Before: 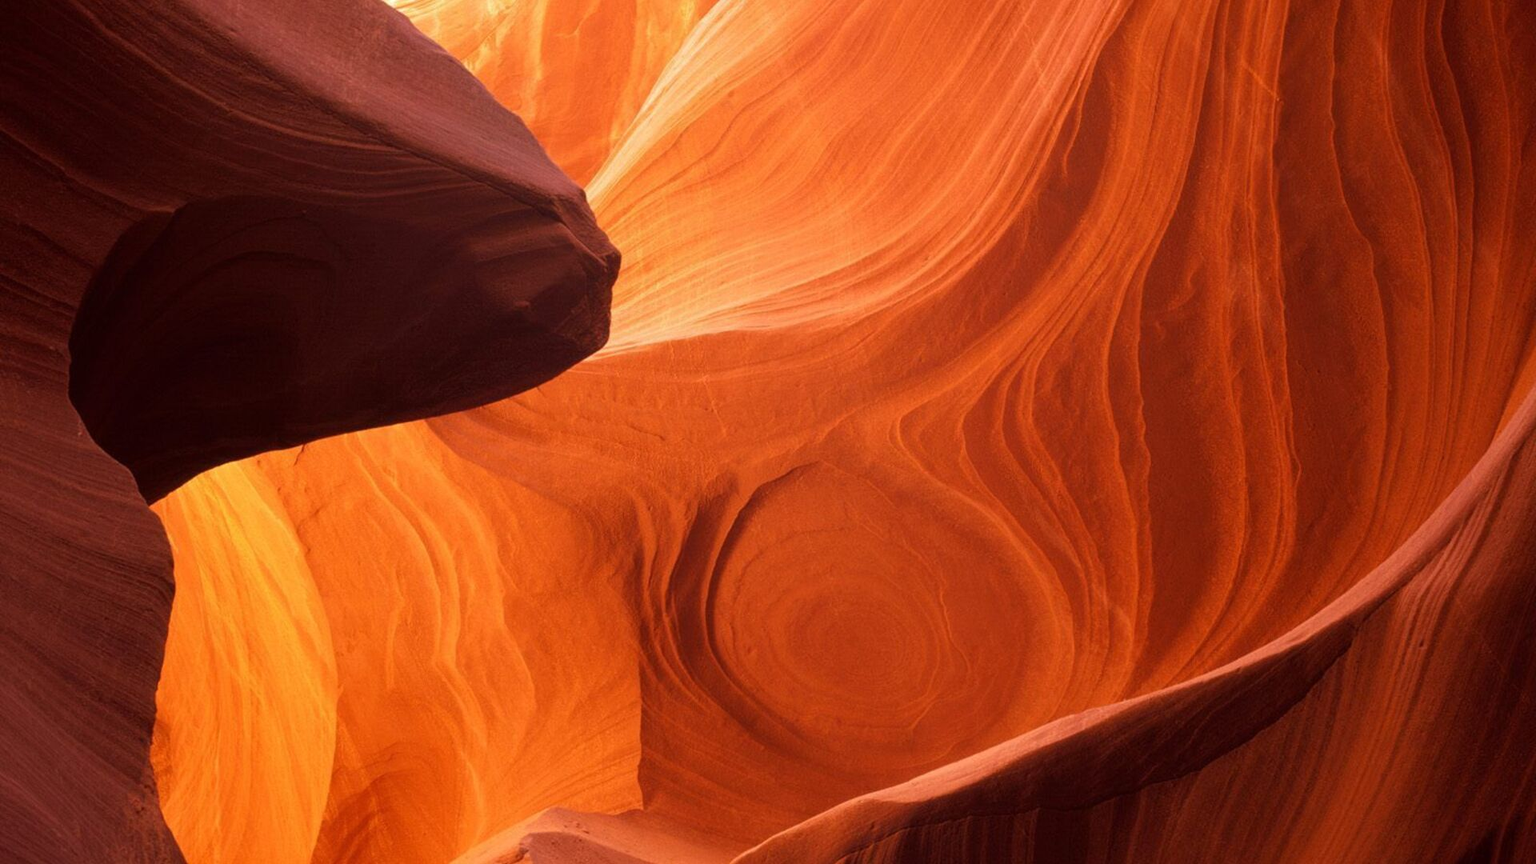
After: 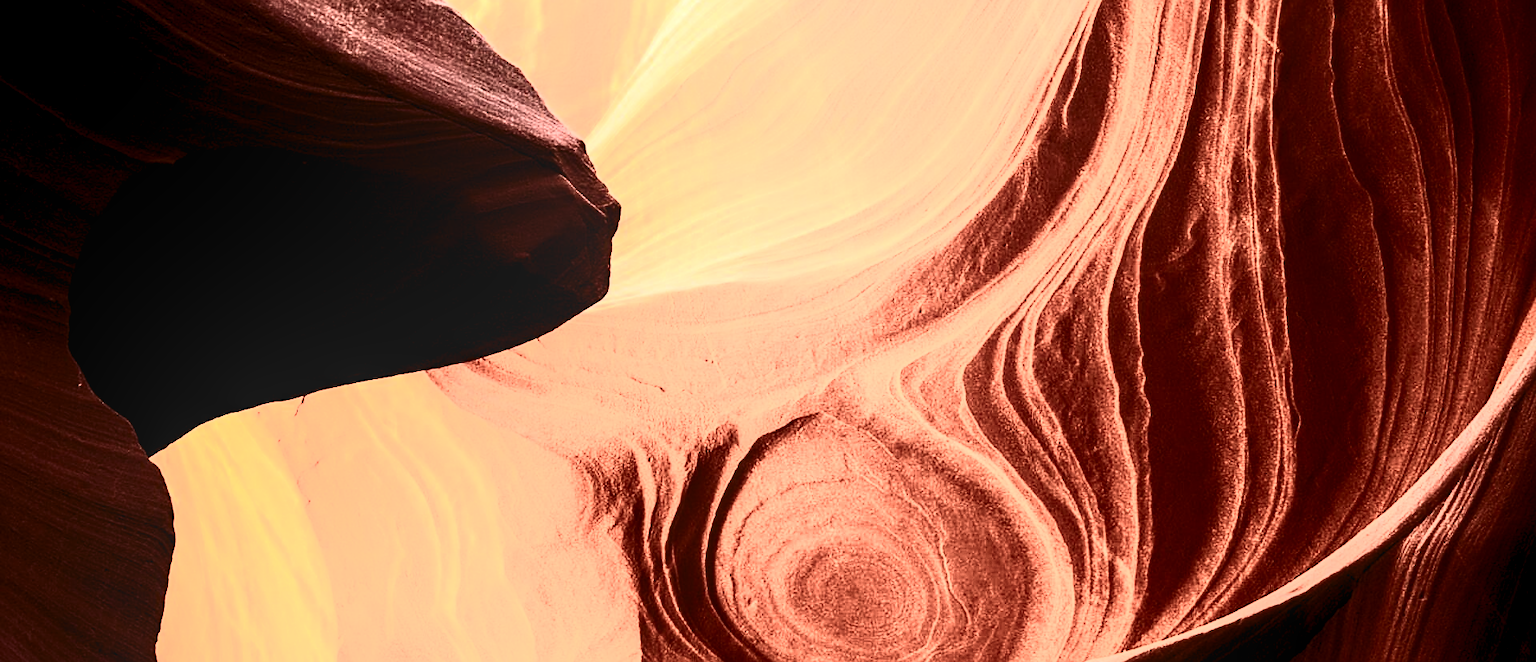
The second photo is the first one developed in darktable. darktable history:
contrast brightness saturation: contrast 0.93, brightness 0.2
local contrast: on, module defaults
crop: top 5.667%, bottom 17.637%
sharpen: on, module defaults
color balance rgb: perceptual saturation grading › highlights -31.88%, perceptual saturation grading › mid-tones 5.8%, perceptual saturation grading › shadows 18.12%, perceptual brilliance grading › highlights 3.62%, perceptual brilliance grading › mid-tones -18.12%, perceptual brilliance grading › shadows -41.3%
exposure: exposure 0.921 EV, compensate highlight preservation false
levels: levels [0.026, 0.507, 0.987]
